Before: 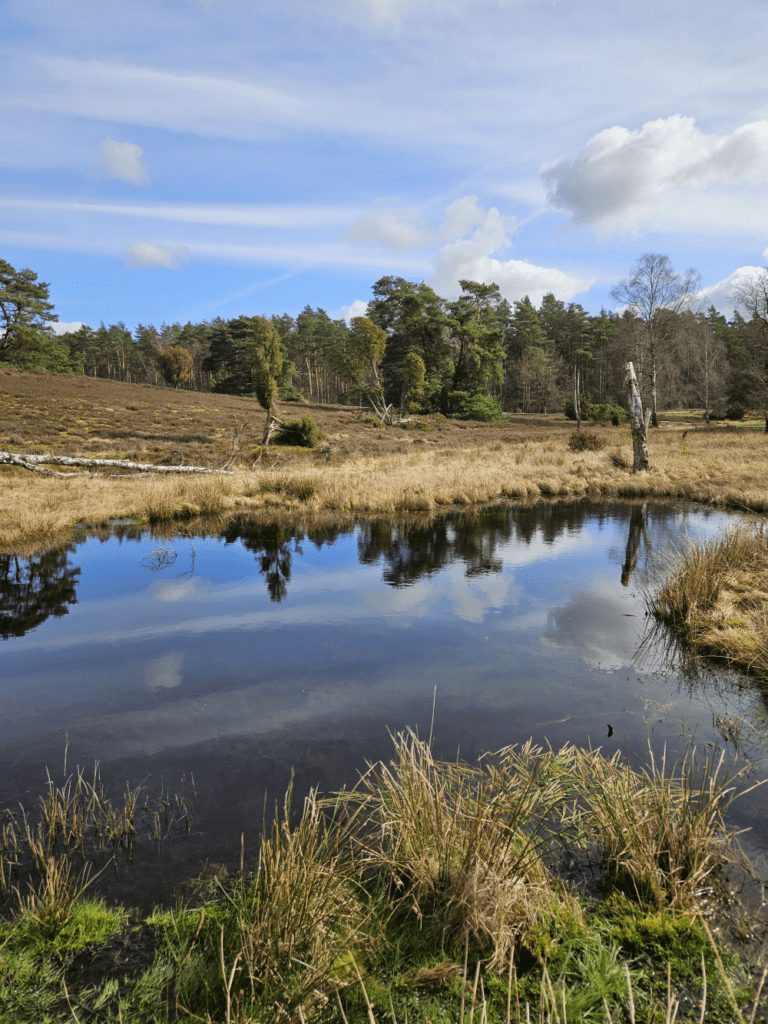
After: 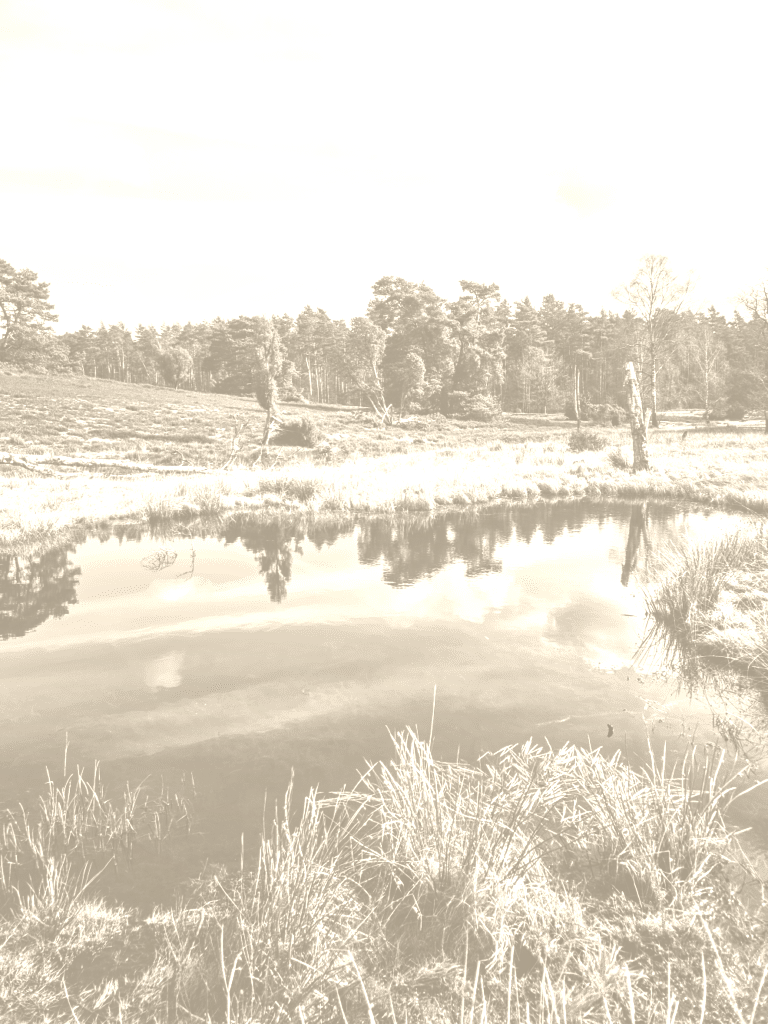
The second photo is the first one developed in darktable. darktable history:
colorize: hue 36°, saturation 71%, lightness 80.79%
contrast brightness saturation: contrast 0.32, brightness -0.08, saturation 0.17
local contrast: detail 142%
